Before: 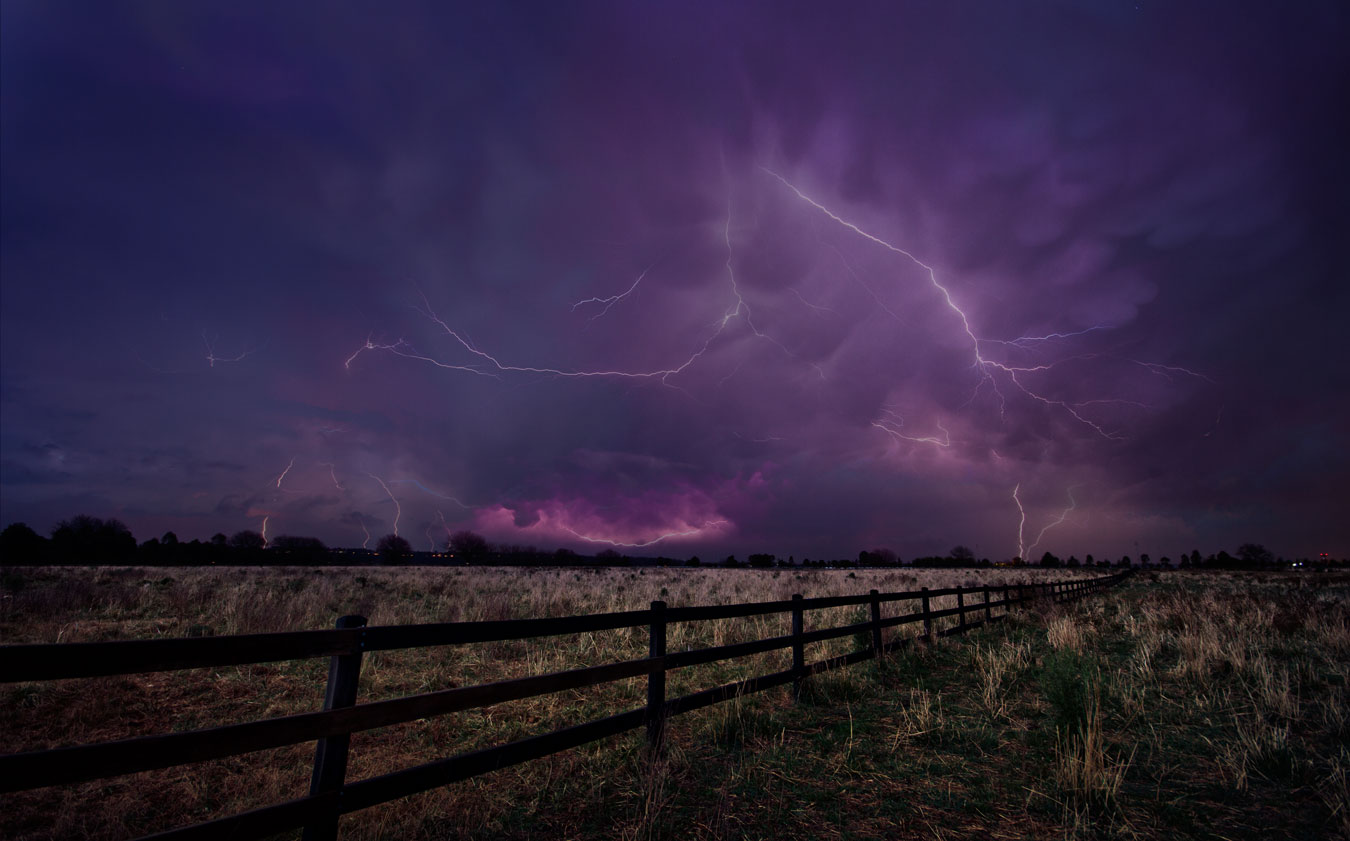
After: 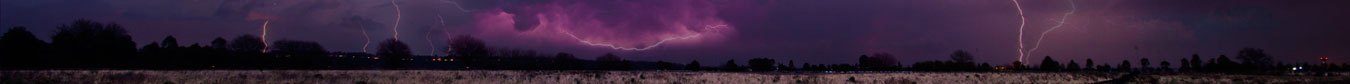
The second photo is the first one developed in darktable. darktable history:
velvia: on, module defaults
crop and rotate: top 59.084%, bottom 30.916%
